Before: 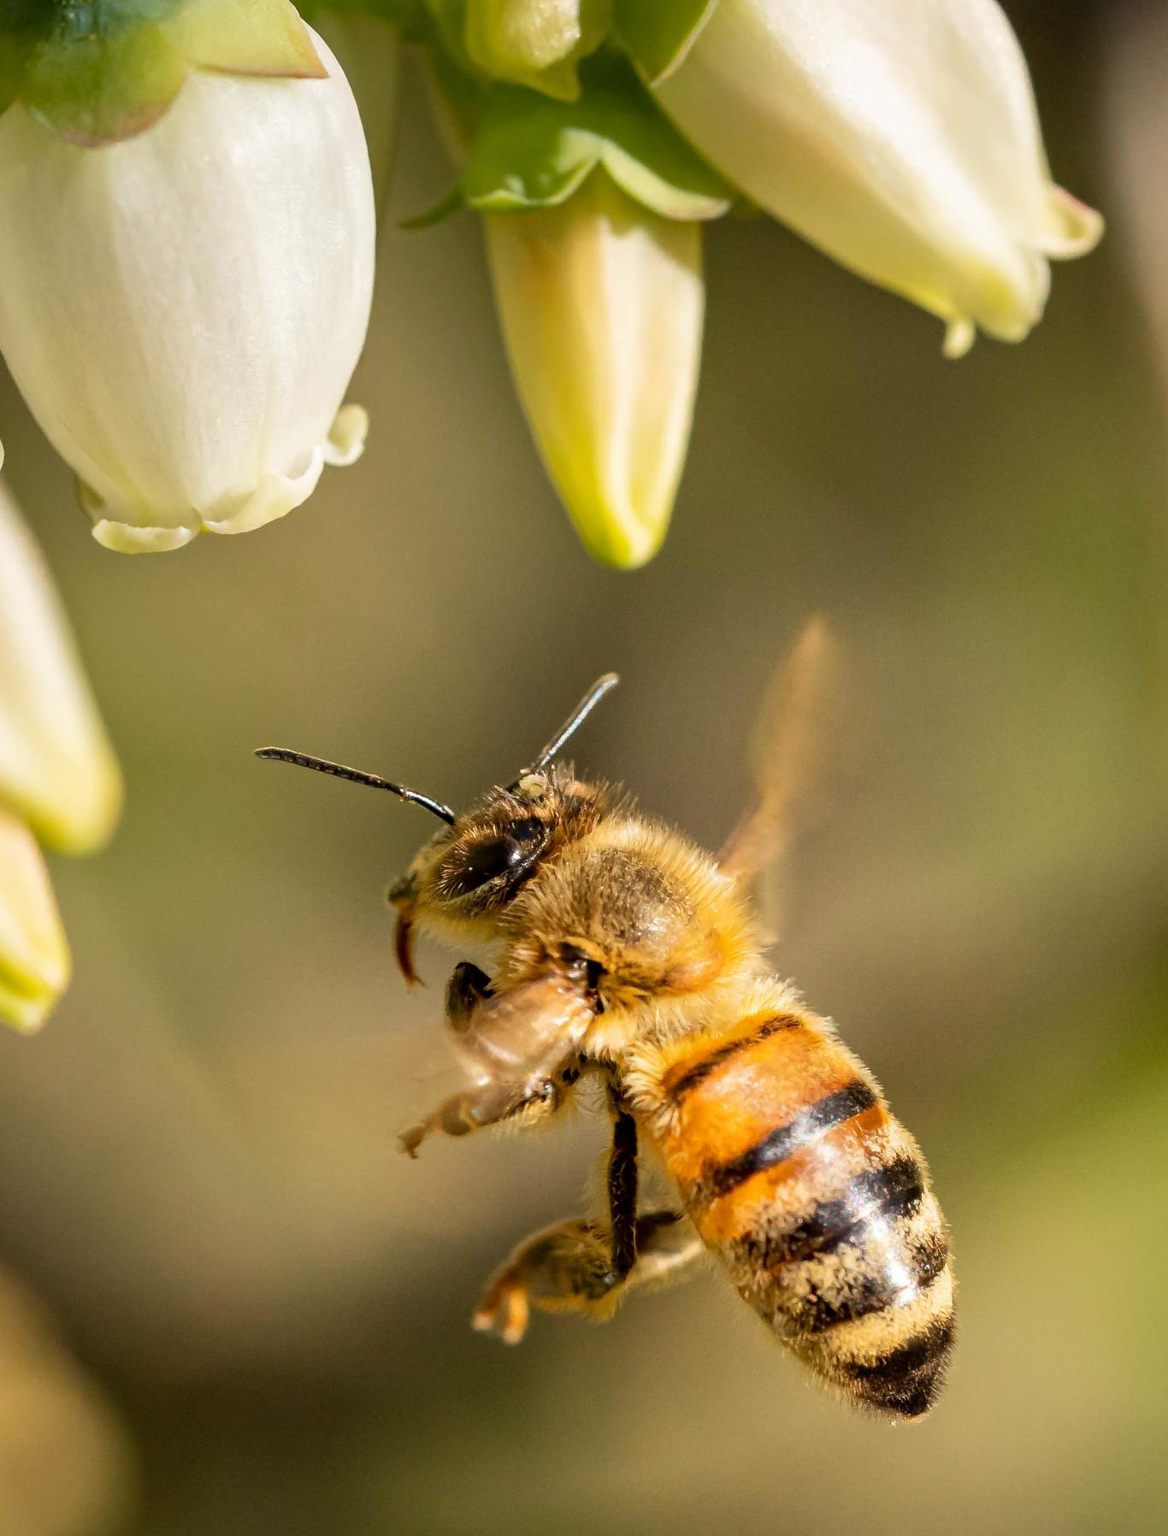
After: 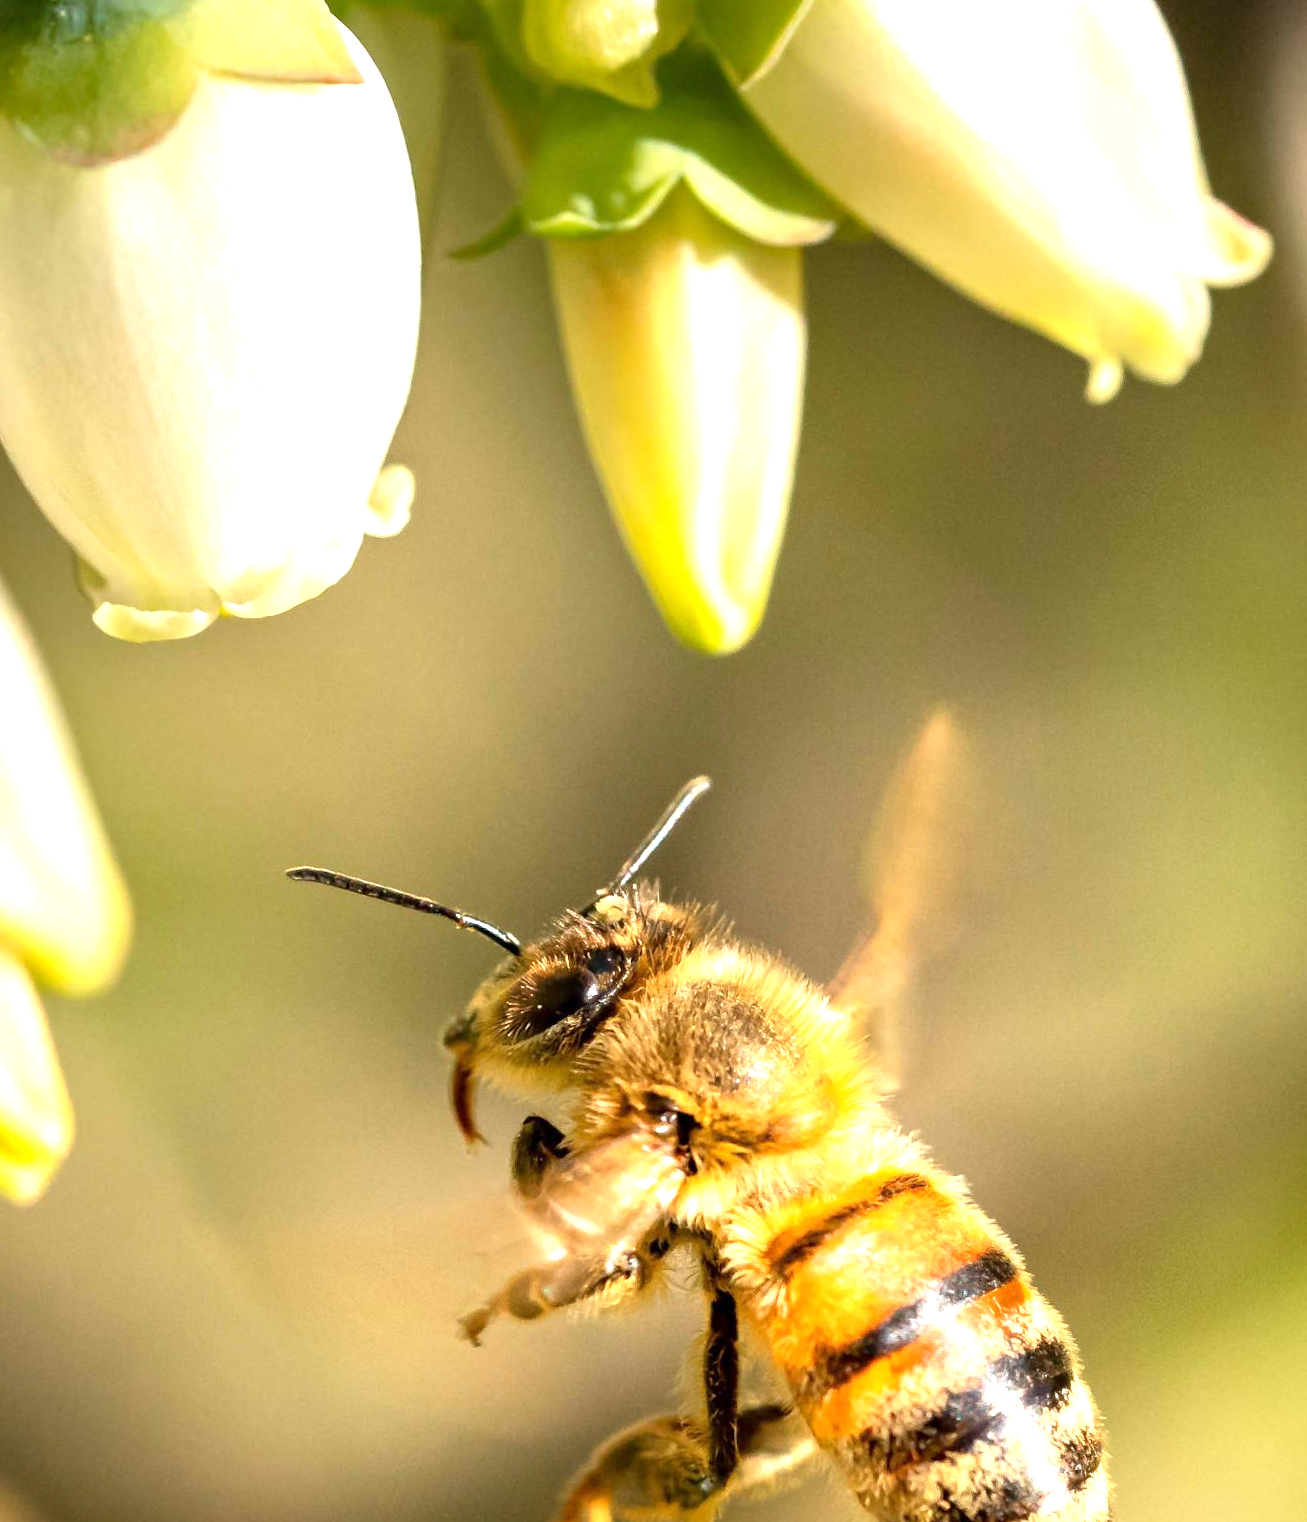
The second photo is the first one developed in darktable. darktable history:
exposure: black level correction 0, exposure 0.937 EV, compensate highlight preservation false
tone equalizer: on, module defaults
crop and rotate: angle 0.581°, left 0.244%, right 2.779%, bottom 14.137%
